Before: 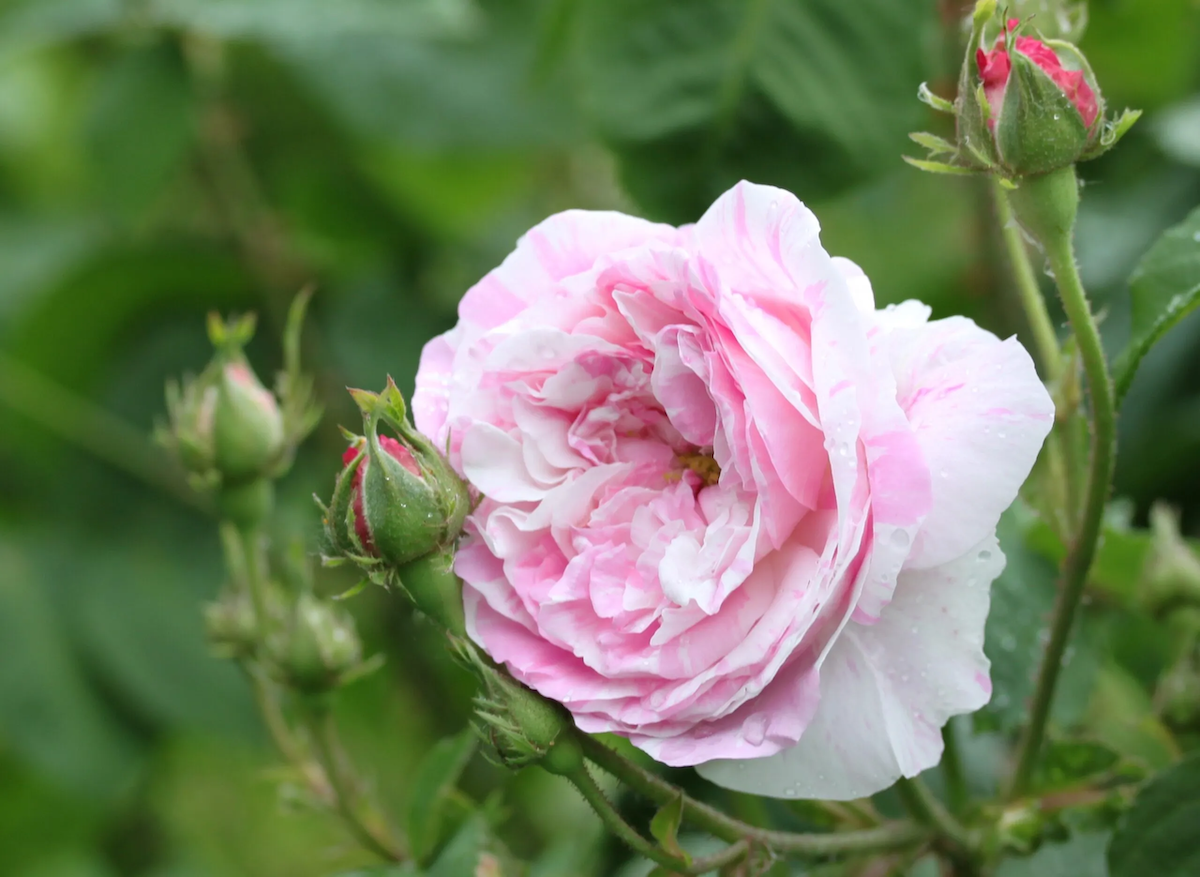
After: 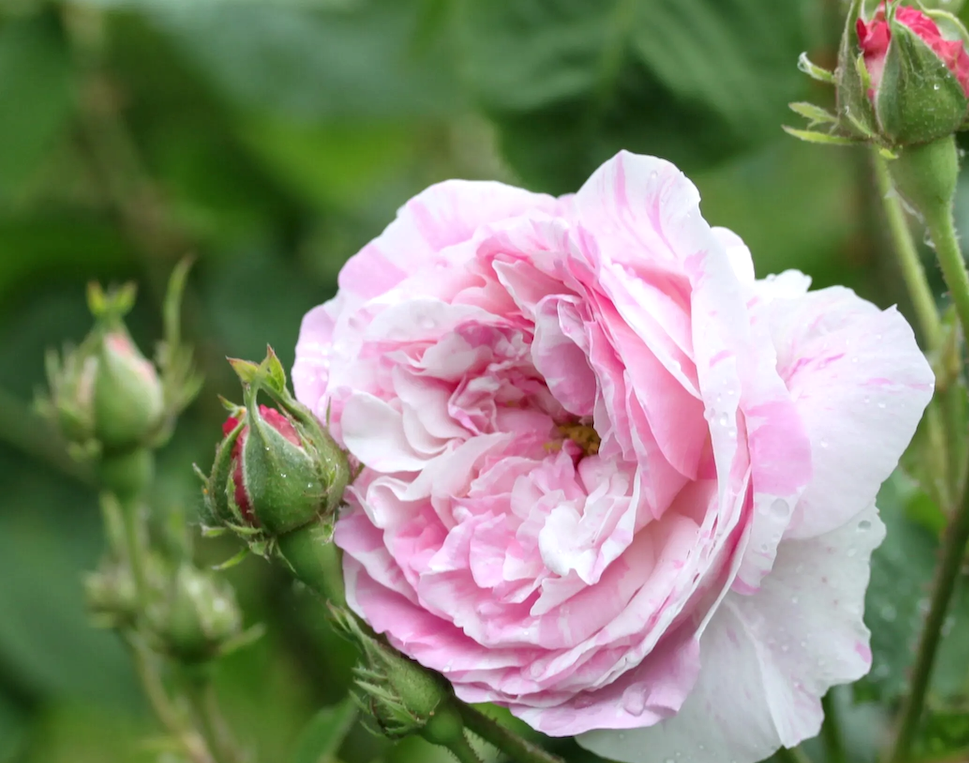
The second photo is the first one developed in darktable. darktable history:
local contrast: on, module defaults
crop: left 10.005%, top 3.517%, right 9.183%, bottom 9.475%
exposure: compensate exposure bias true, compensate highlight preservation false
